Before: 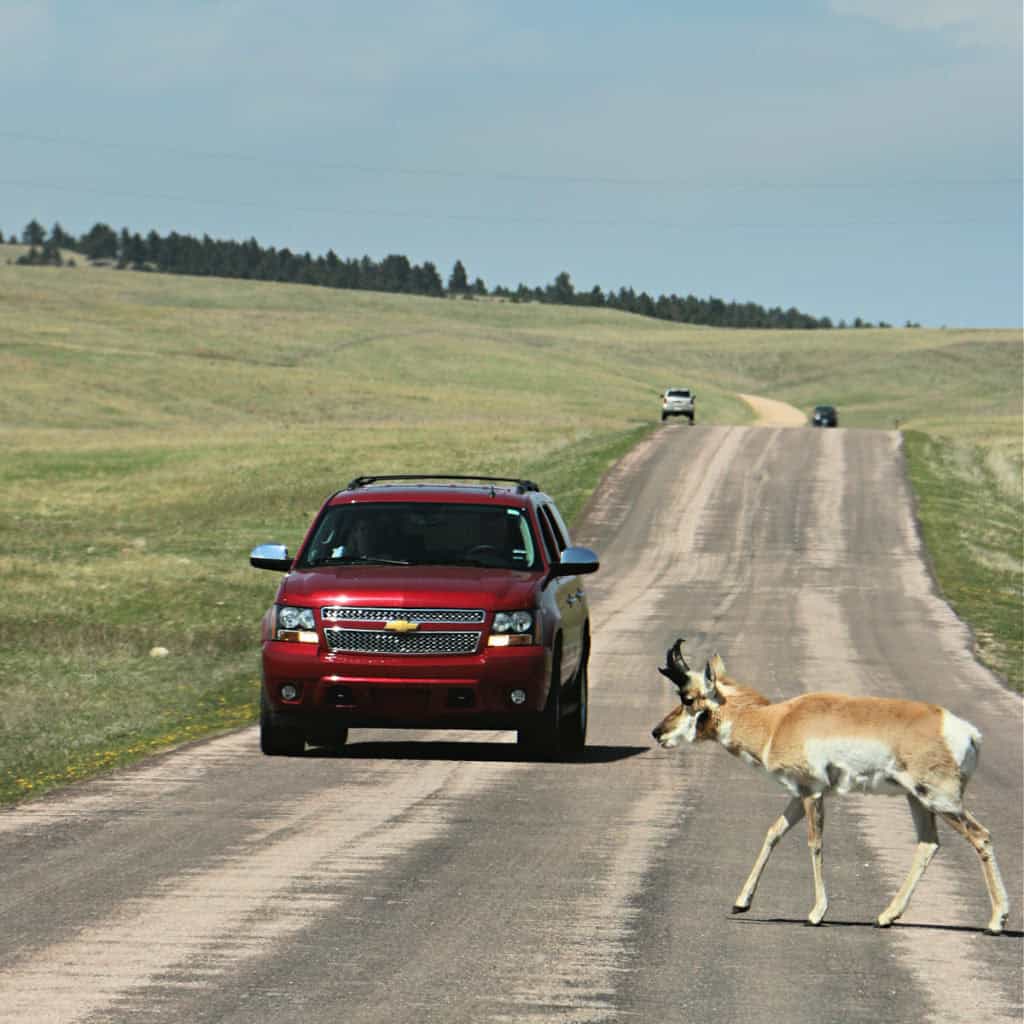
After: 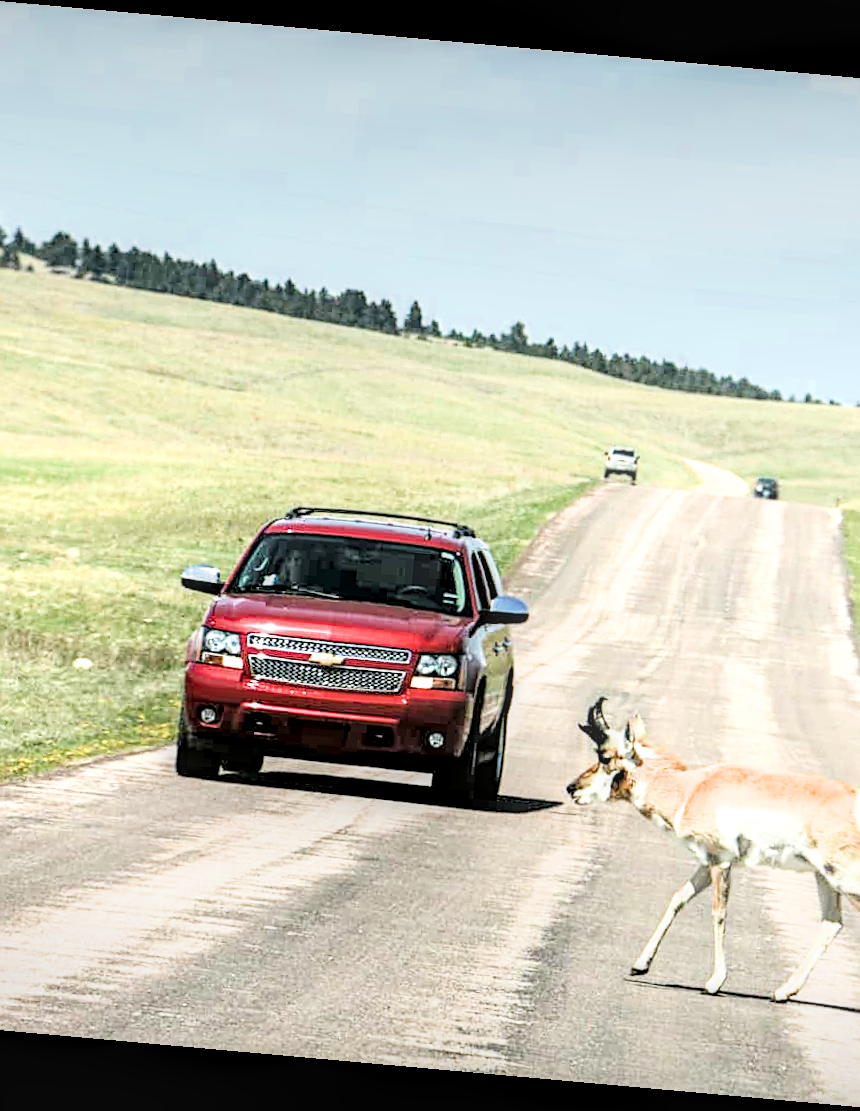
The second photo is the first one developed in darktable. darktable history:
local contrast: highlights 20%, shadows 70%, detail 170%
sharpen: on, module defaults
crop: left 9.88%, right 12.664%
rotate and perspective: rotation 5.12°, automatic cropping off
bloom: size 13.65%, threshold 98.39%, strength 4.82%
exposure: exposure 2 EV, compensate highlight preservation false
filmic rgb: black relative exposure -5 EV, hardness 2.88, contrast 1.2
